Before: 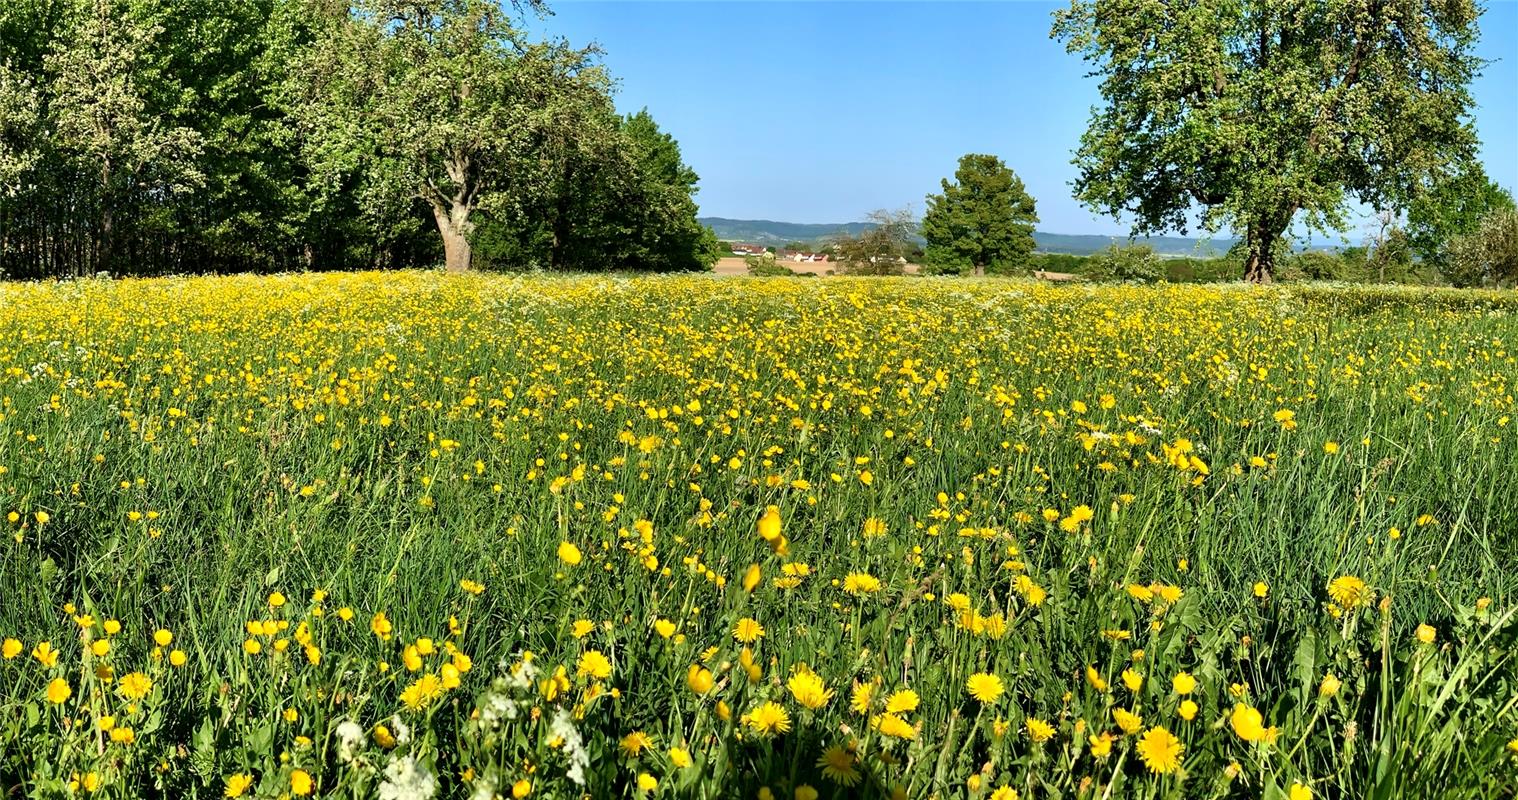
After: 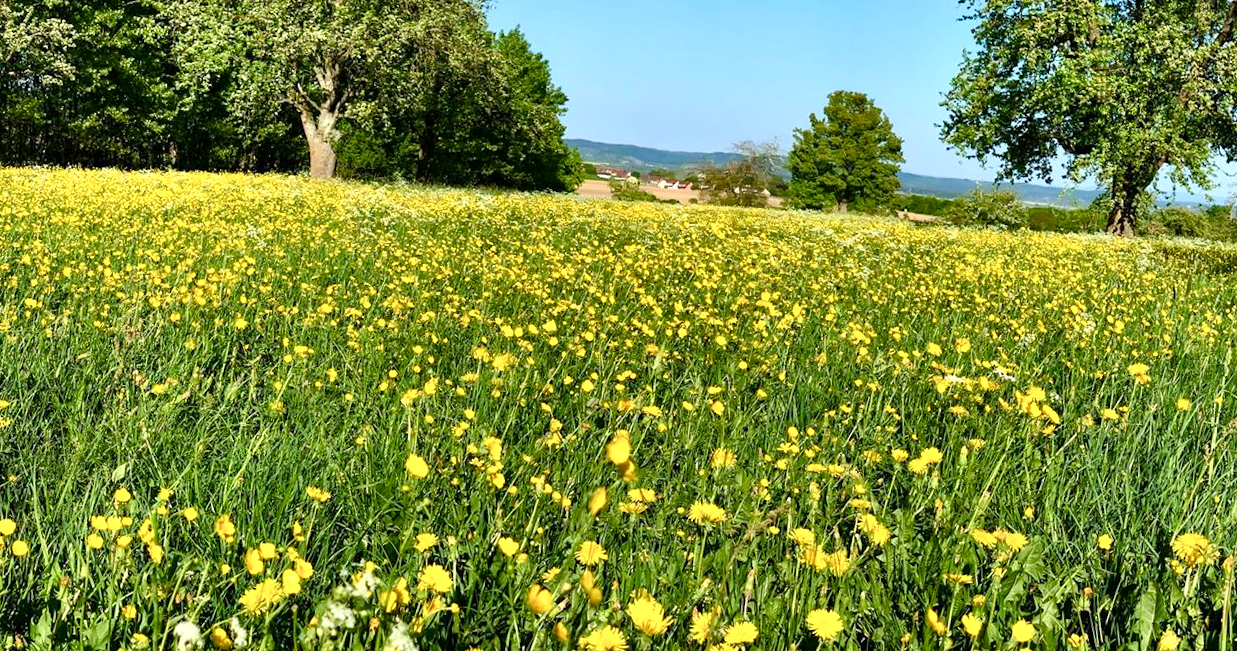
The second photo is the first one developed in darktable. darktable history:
color balance rgb: linear chroma grading › shadows 32%, linear chroma grading › global chroma -2%, linear chroma grading › mid-tones 4%, perceptual saturation grading › global saturation -2%, perceptual saturation grading › highlights -8%, perceptual saturation grading › mid-tones 8%, perceptual saturation grading › shadows 4%, perceptual brilliance grading › highlights 8%, perceptual brilliance grading › mid-tones 4%, perceptual brilliance grading › shadows 2%, global vibrance 16%, saturation formula JzAzBz (2021)
crop and rotate: angle -3.27°, left 5.211%, top 5.211%, right 4.607%, bottom 4.607%
